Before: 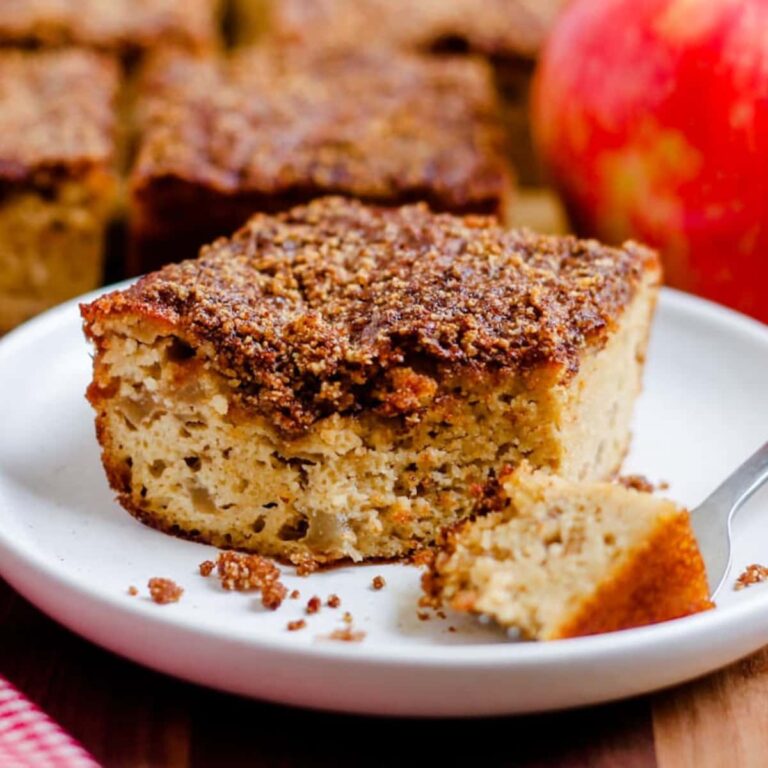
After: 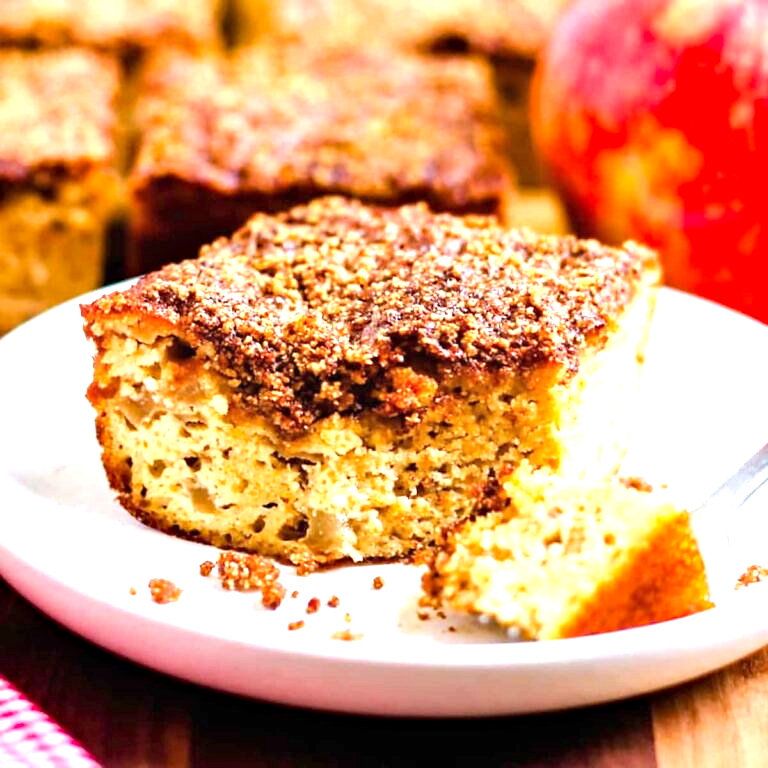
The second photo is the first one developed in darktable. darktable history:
haze removal: adaptive false
sharpen: radius 1, threshold 1
exposure: black level correction 0, exposure 1.45 EV, compensate exposure bias true, compensate highlight preservation false
